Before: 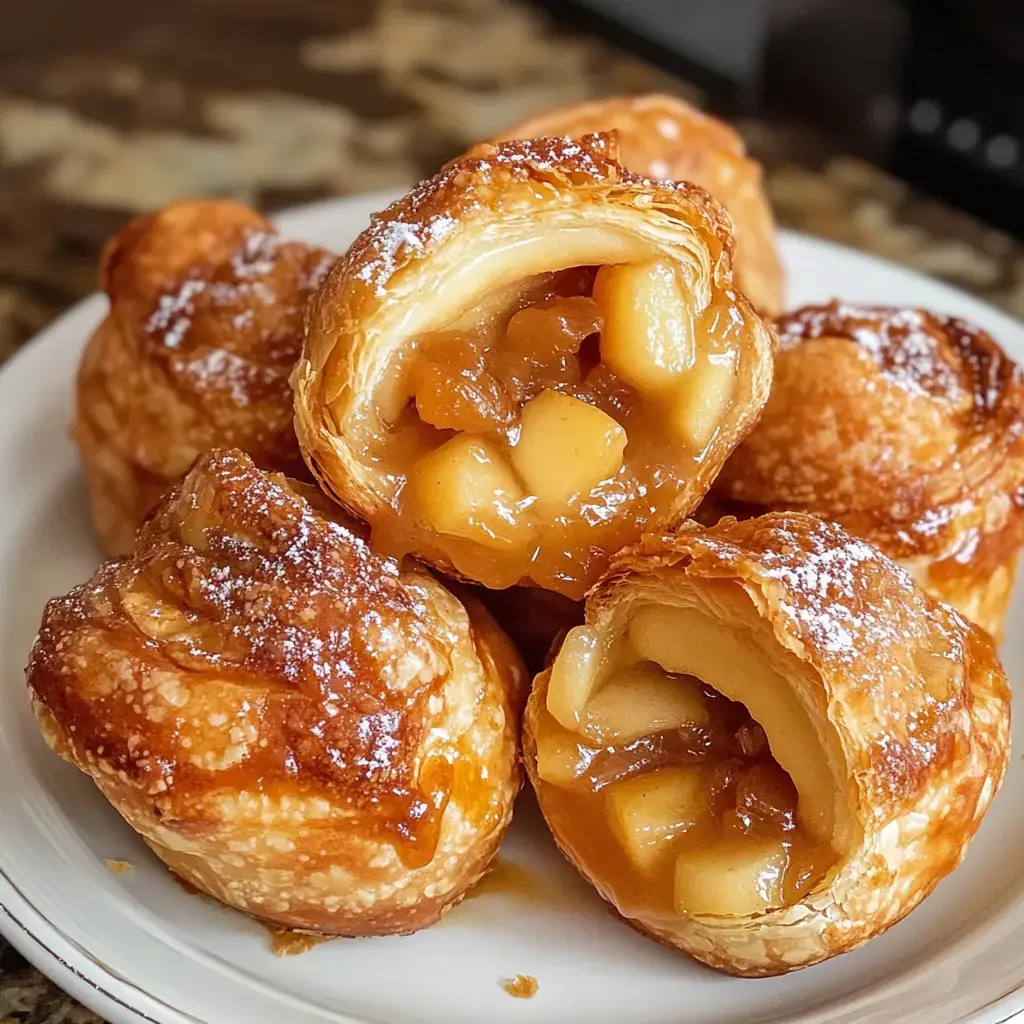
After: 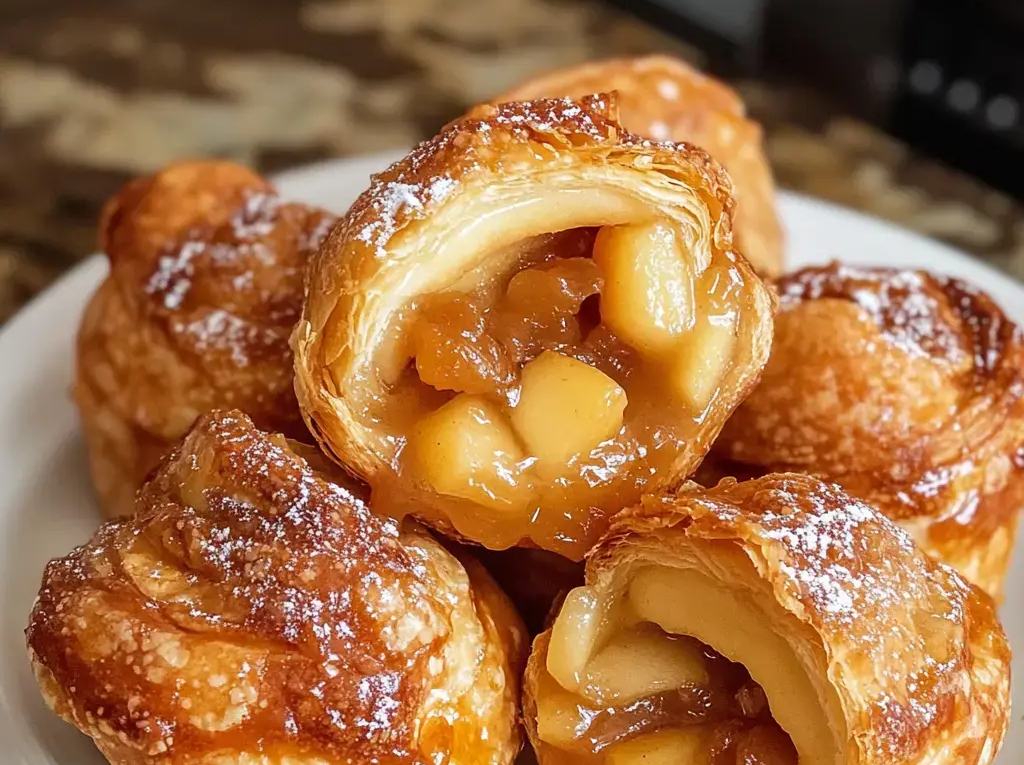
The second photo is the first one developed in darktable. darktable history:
crop: top 3.817%, bottom 21.451%
